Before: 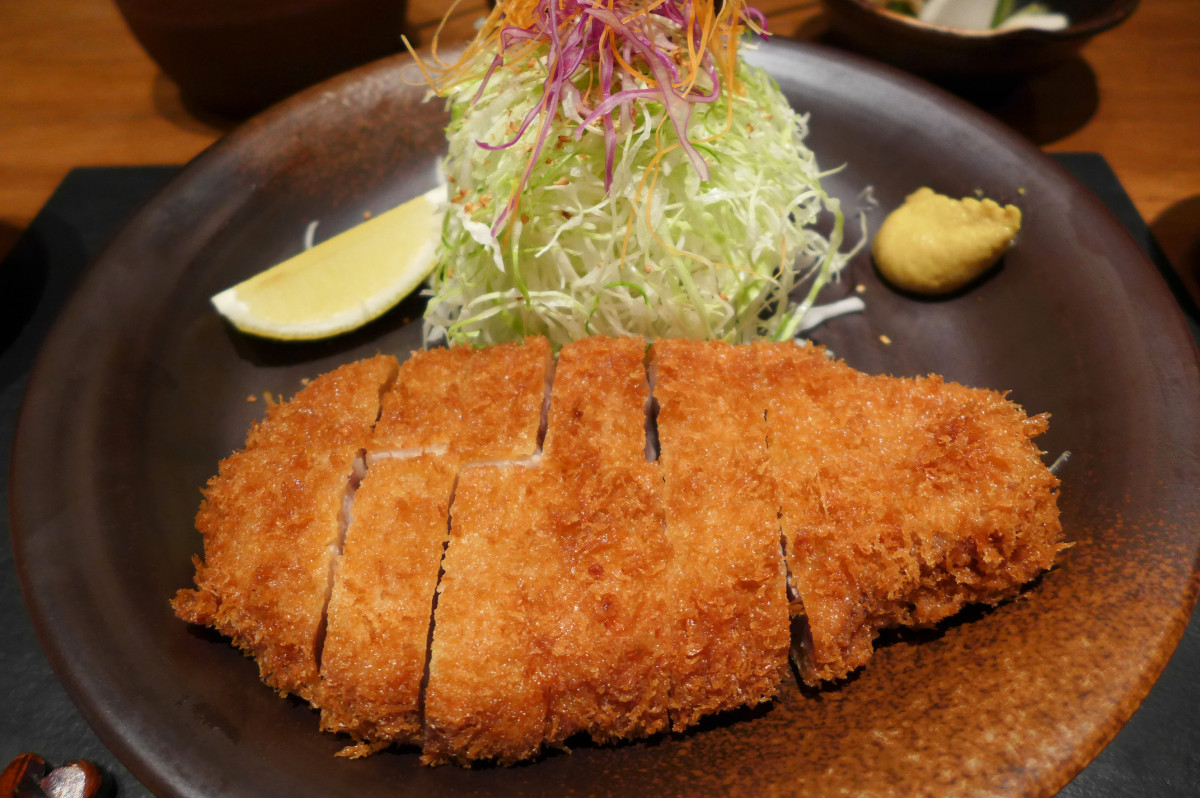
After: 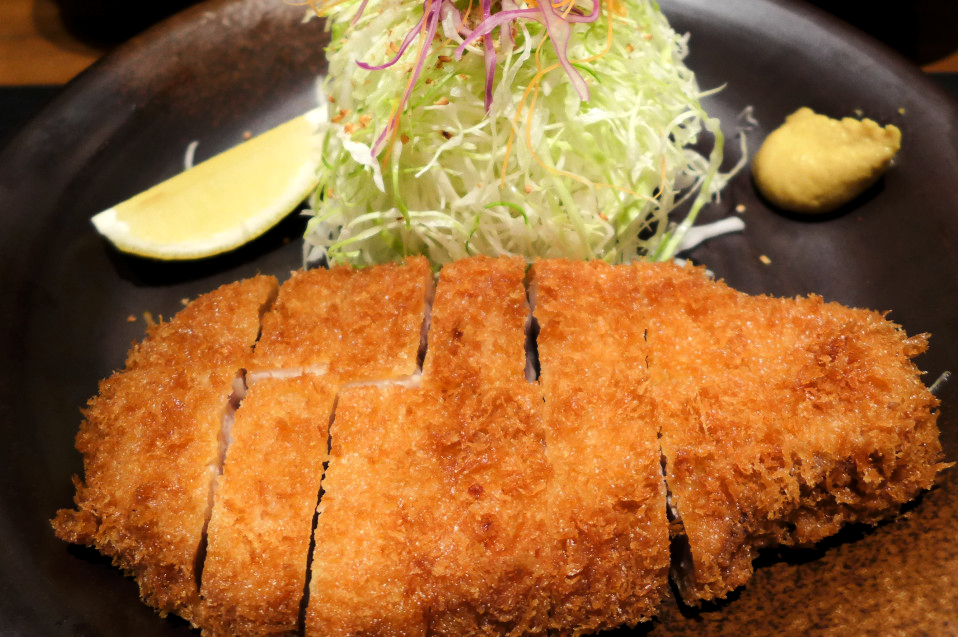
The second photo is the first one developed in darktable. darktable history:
crop and rotate: left 10.071%, top 10.071%, right 10.02%, bottom 10.02%
tone curve: curves: ch0 [(0.029, 0) (0.134, 0.063) (0.249, 0.198) (0.378, 0.365) (0.499, 0.529) (1, 1)], color space Lab, linked channels, preserve colors none
tone equalizer: -8 EV -0.001 EV, -7 EV 0.001 EV, -6 EV -0.002 EV, -5 EV -0.003 EV, -4 EV -0.062 EV, -3 EV -0.222 EV, -2 EV -0.267 EV, -1 EV 0.105 EV, +0 EV 0.303 EV
